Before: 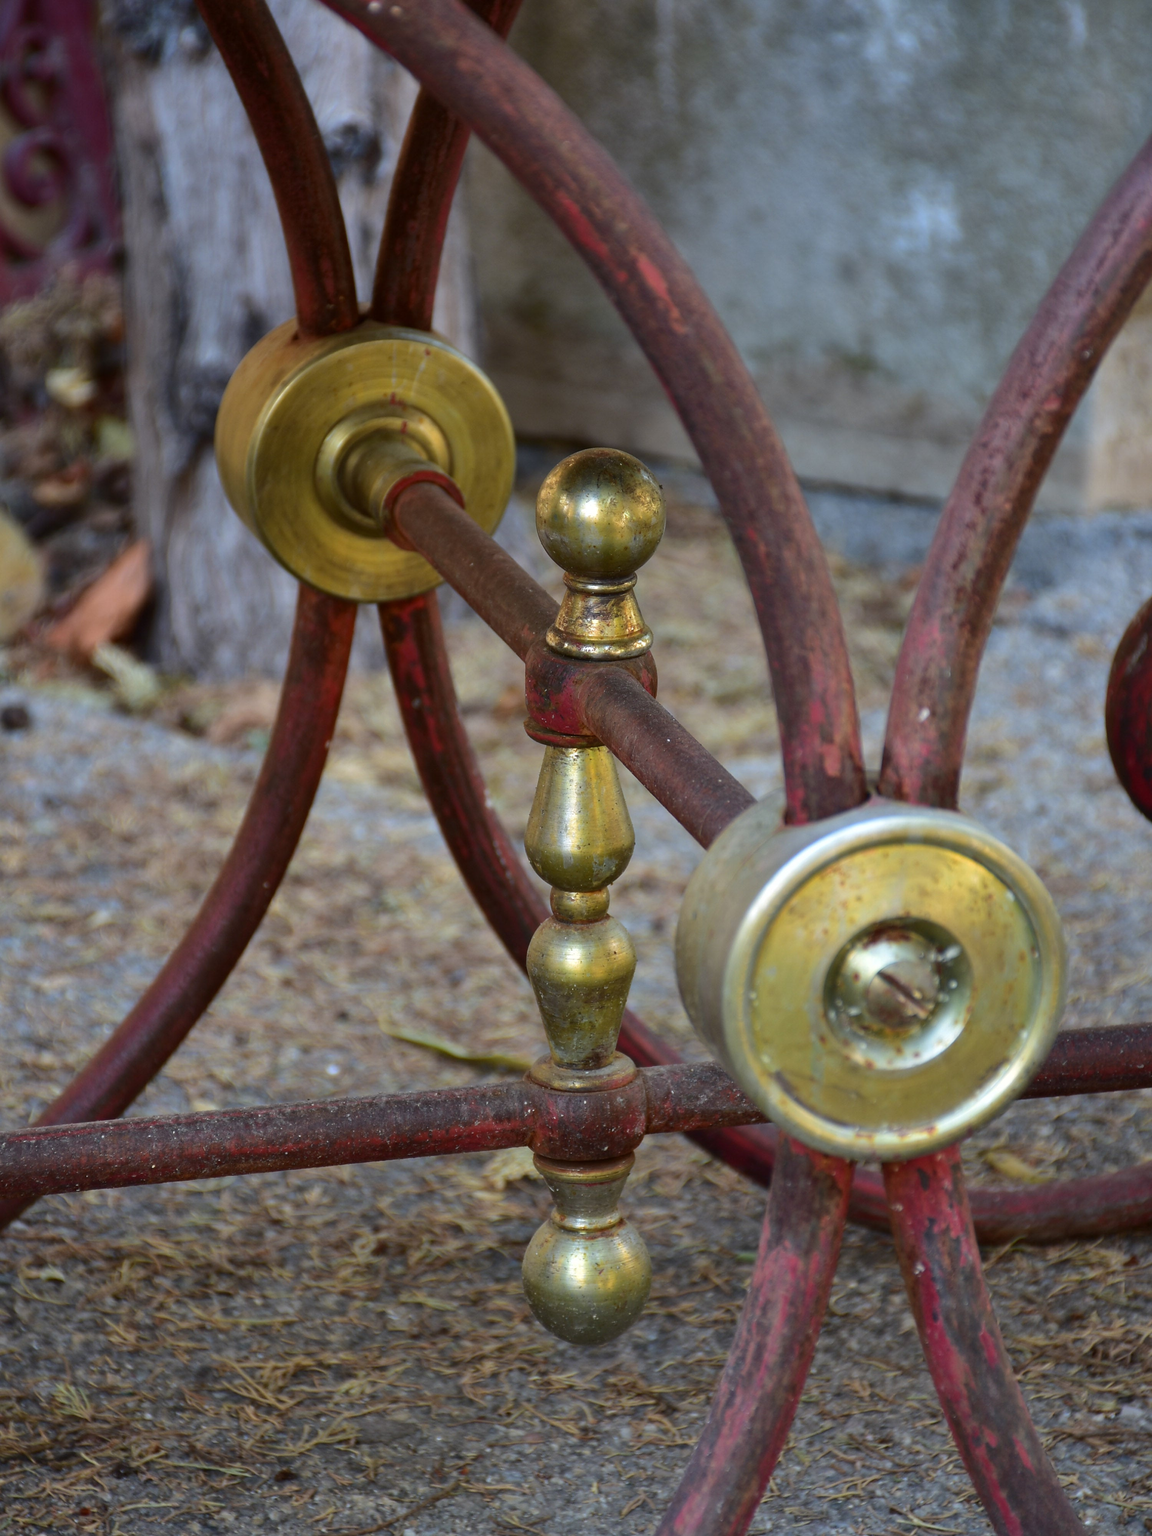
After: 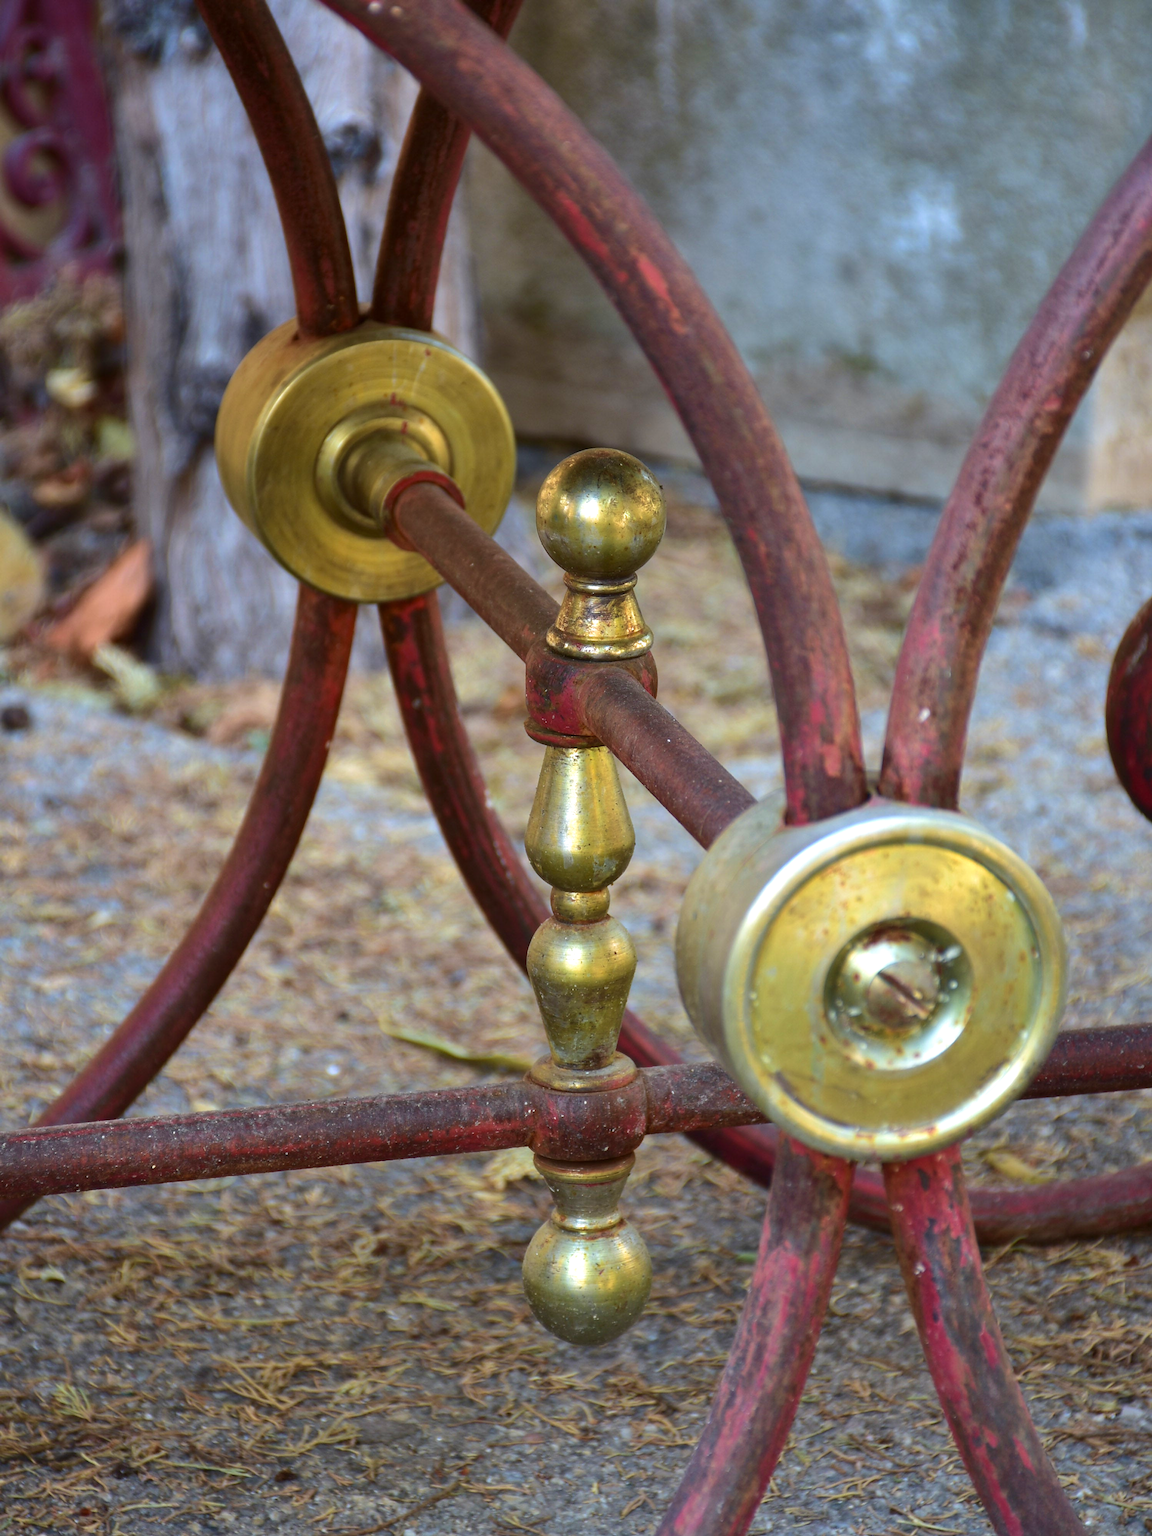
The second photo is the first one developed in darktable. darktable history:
exposure: exposure 0.426 EV, compensate highlight preservation false
tone equalizer: on, module defaults
velvia: on, module defaults
